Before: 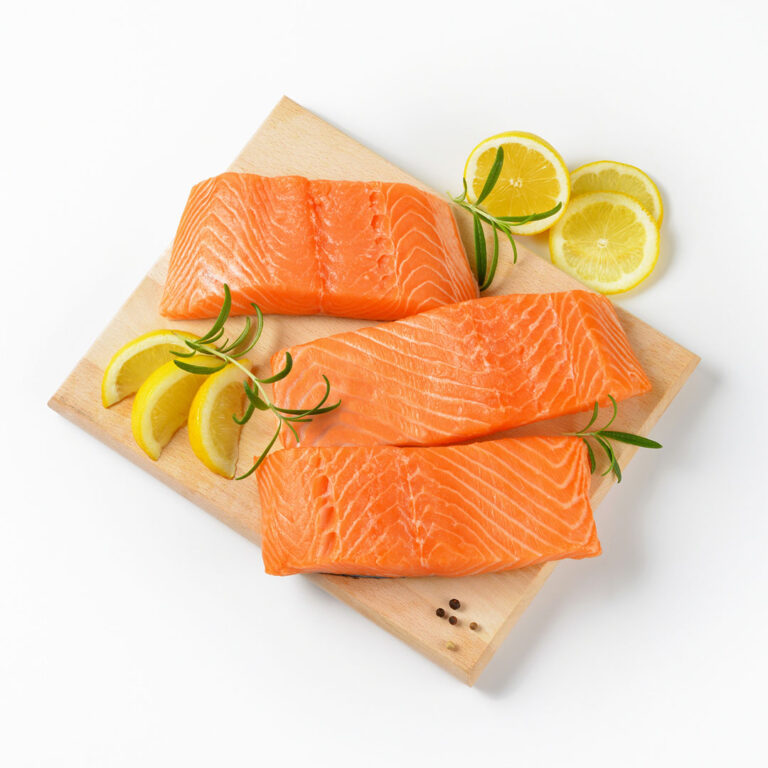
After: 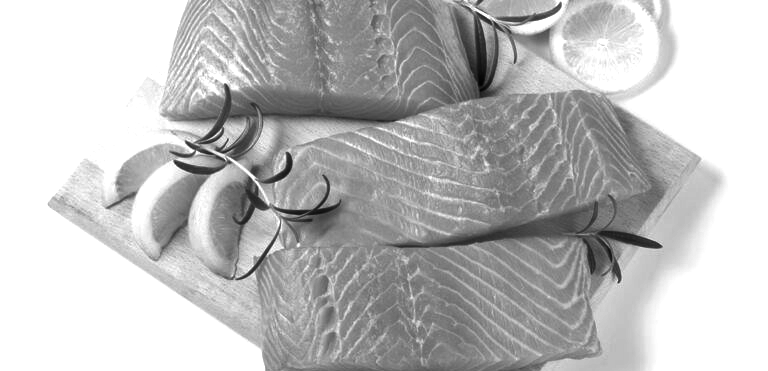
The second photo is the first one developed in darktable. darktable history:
color zones: curves: ch0 [(0.826, 0.353)]; ch1 [(0.242, 0.647) (0.889, 0.342)]; ch2 [(0.246, 0.089) (0.969, 0.068)]
crop and rotate: top 26.056%, bottom 25.543%
contrast brightness saturation: contrast -0.03, brightness -0.59, saturation -1
exposure: exposure 0.559 EV, compensate highlight preservation false
